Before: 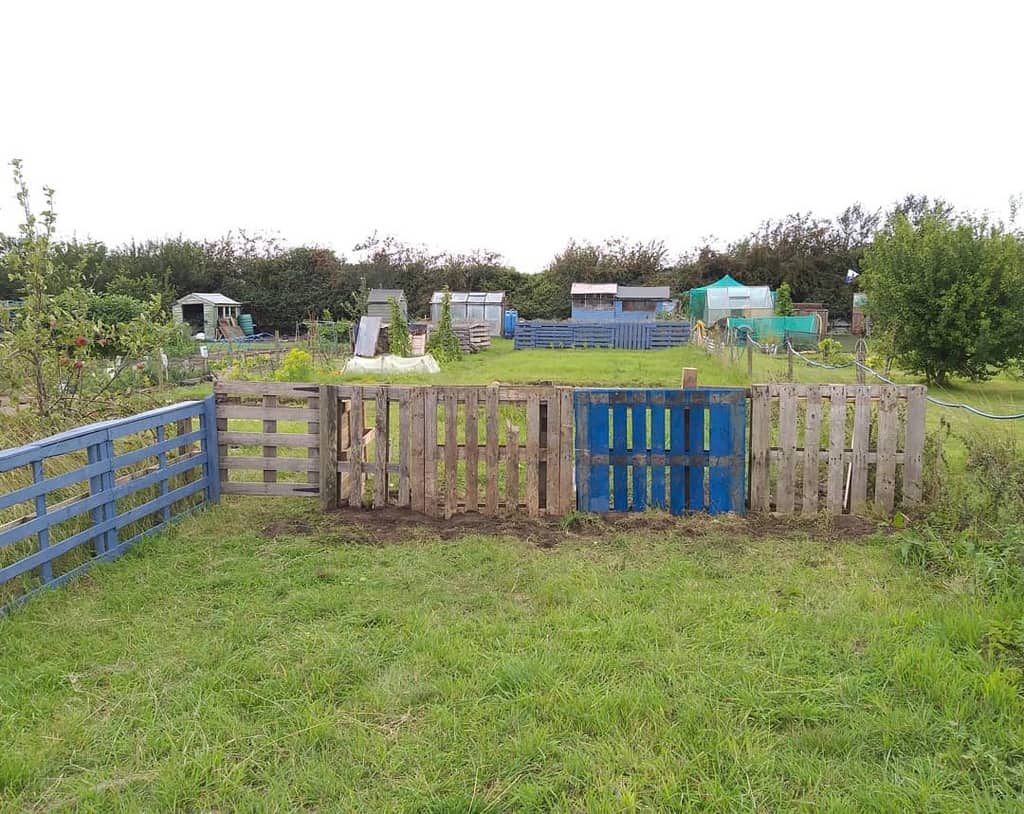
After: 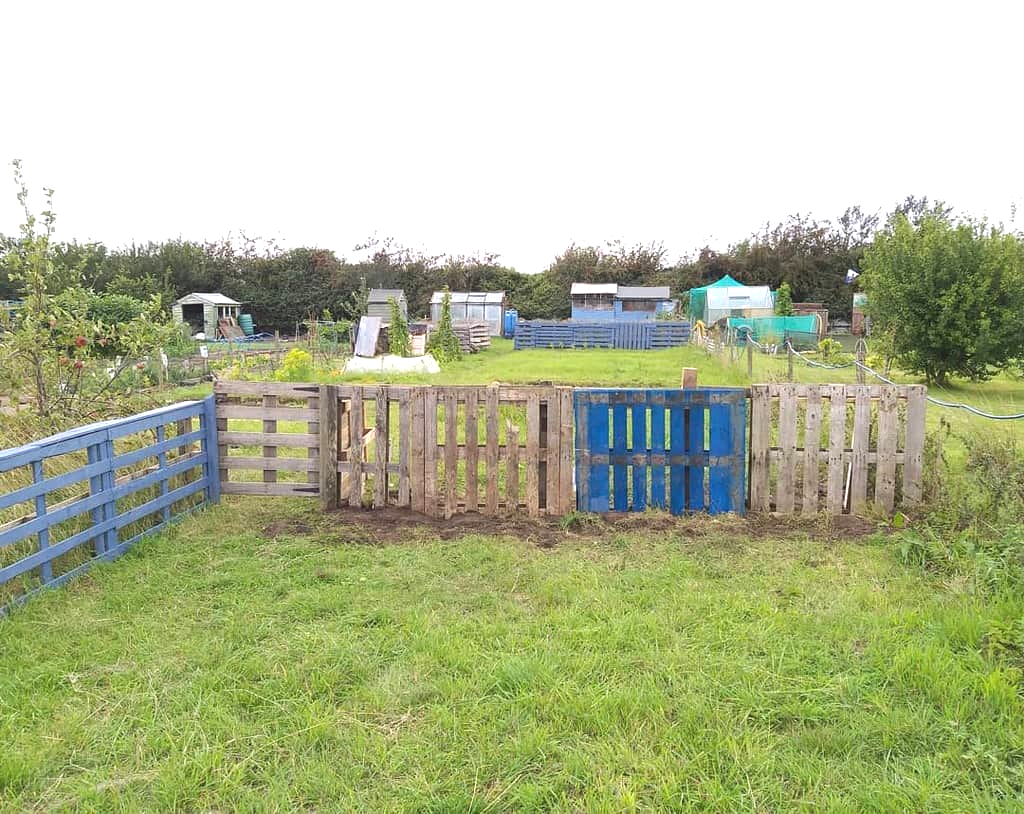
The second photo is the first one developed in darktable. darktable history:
exposure: black level correction -0.002, exposure 0.541 EV, compensate exposure bias true, compensate highlight preservation false
